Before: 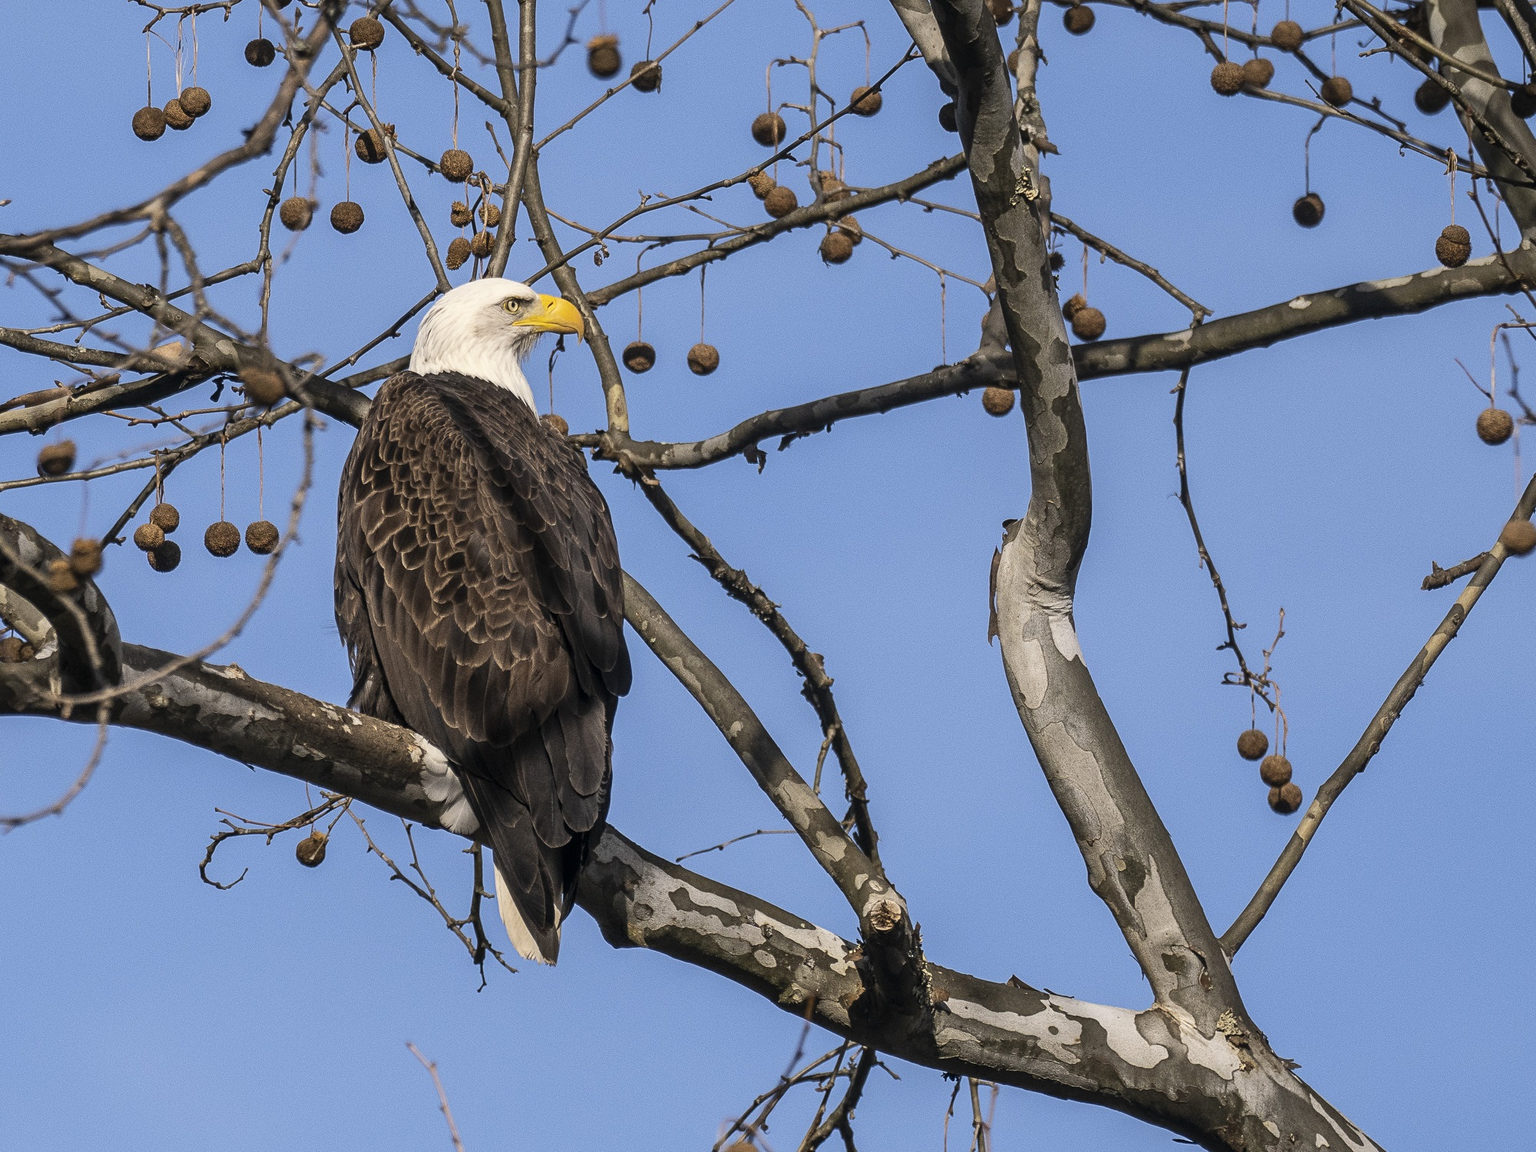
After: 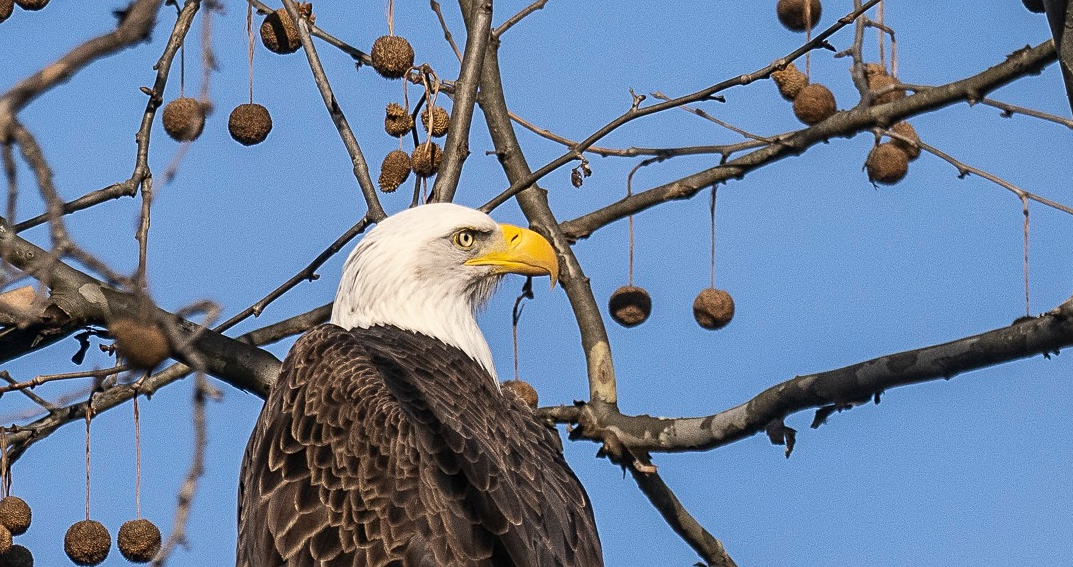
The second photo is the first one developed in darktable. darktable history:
sharpen: amount 0.2
crop: left 10.121%, top 10.631%, right 36.218%, bottom 51.526%
